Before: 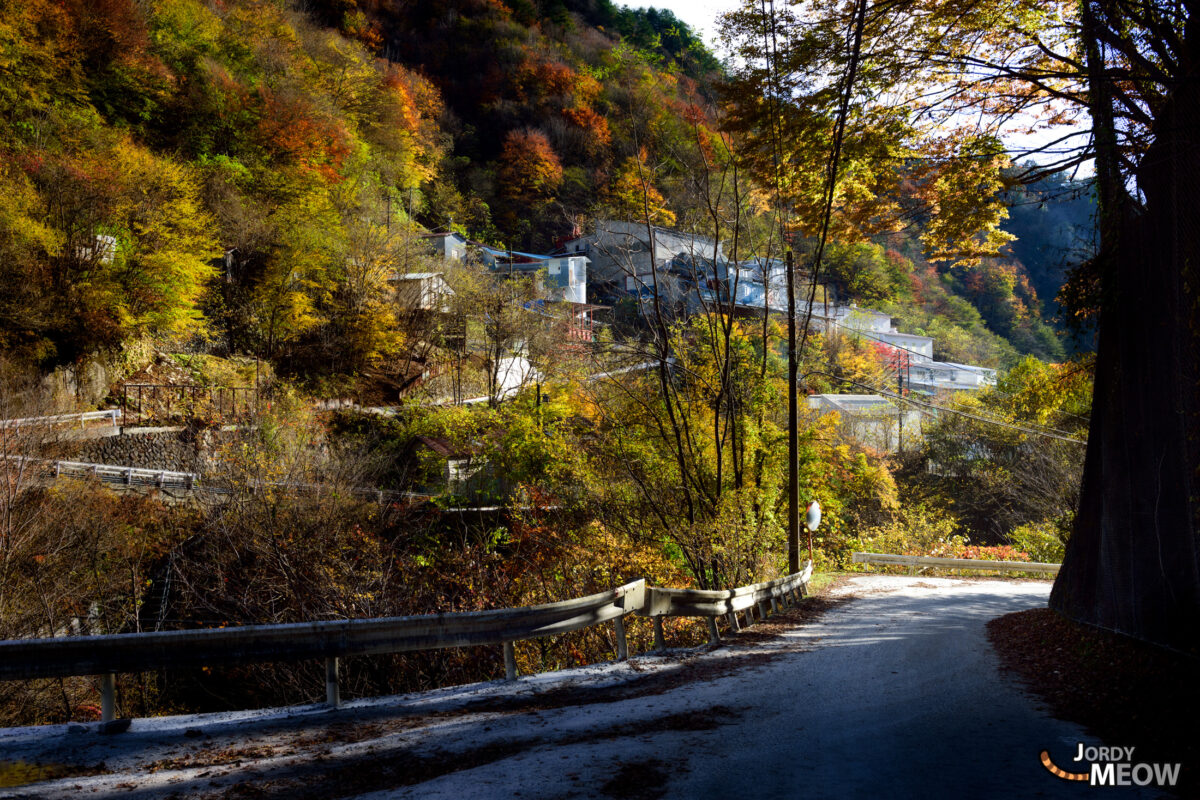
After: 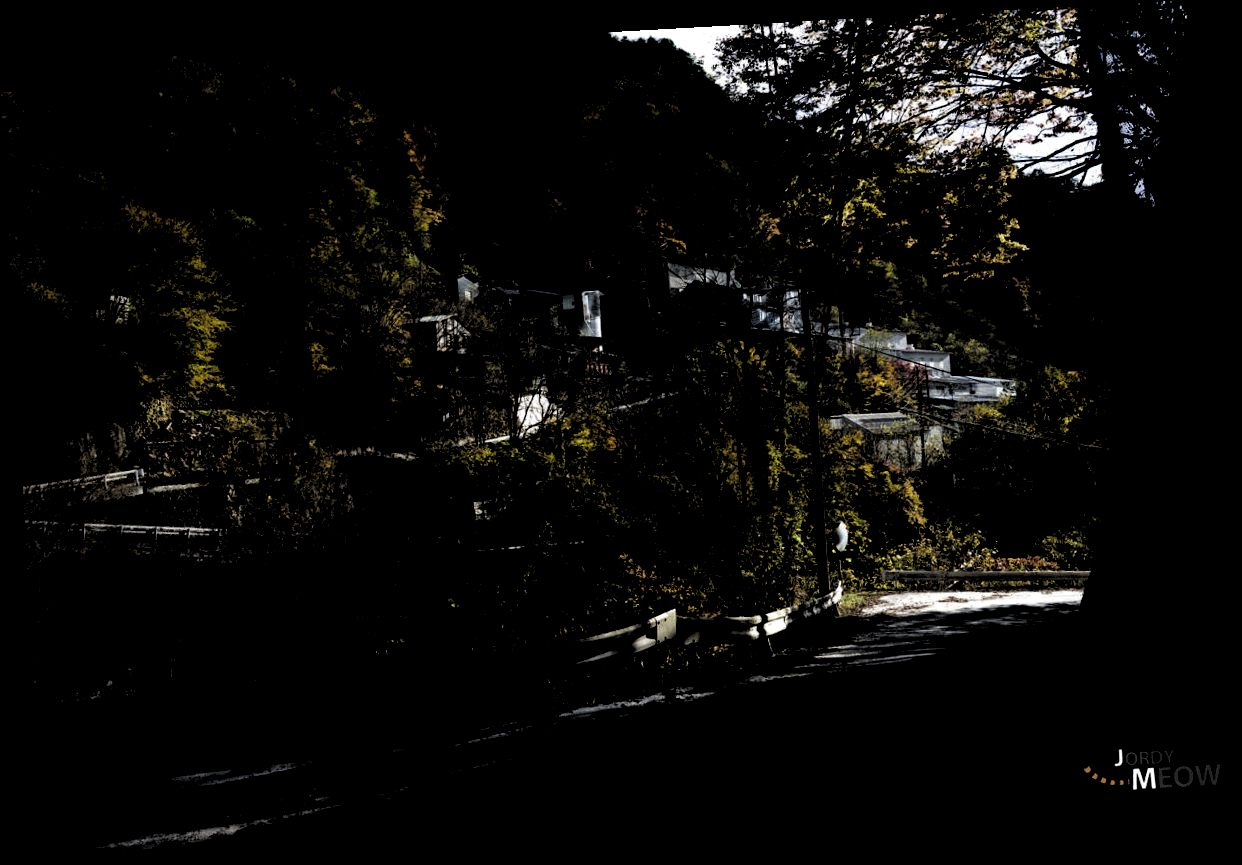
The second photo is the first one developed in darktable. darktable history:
rotate and perspective: rotation -3.18°, automatic cropping off
haze removal: compatibility mode true, adaptive false
levels: levels [0.514, 0.759, 1]
